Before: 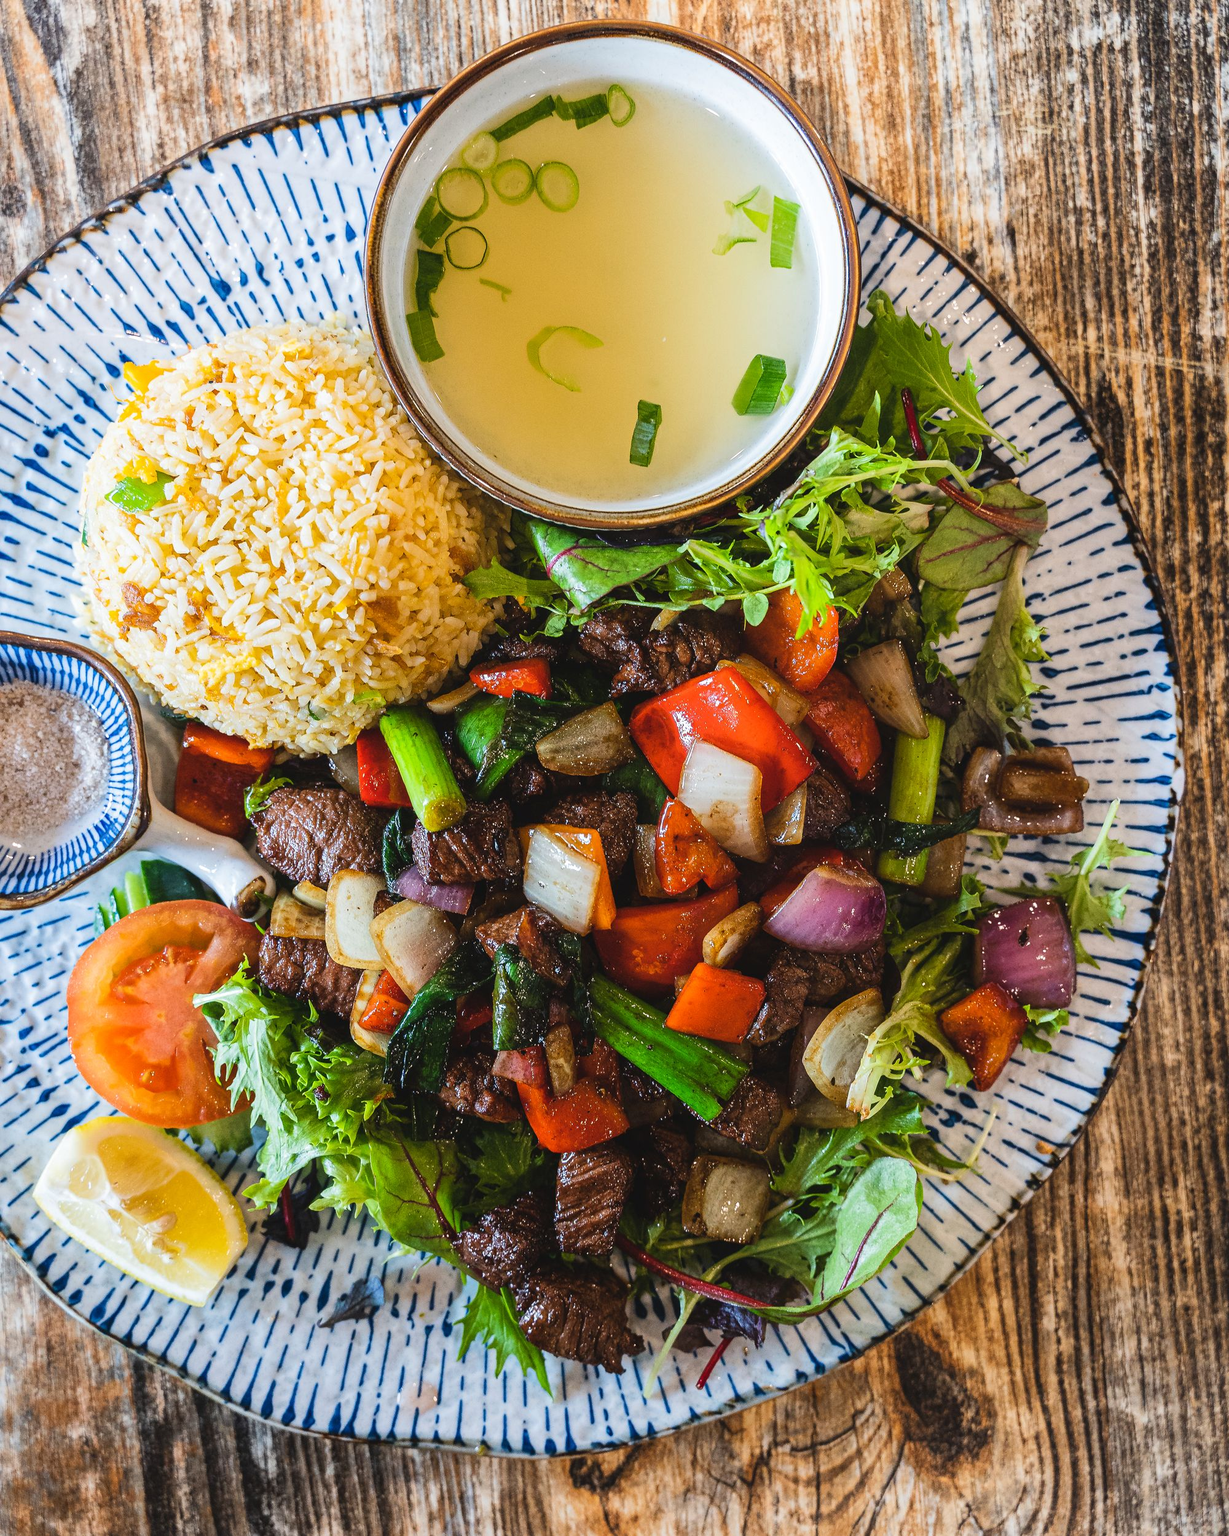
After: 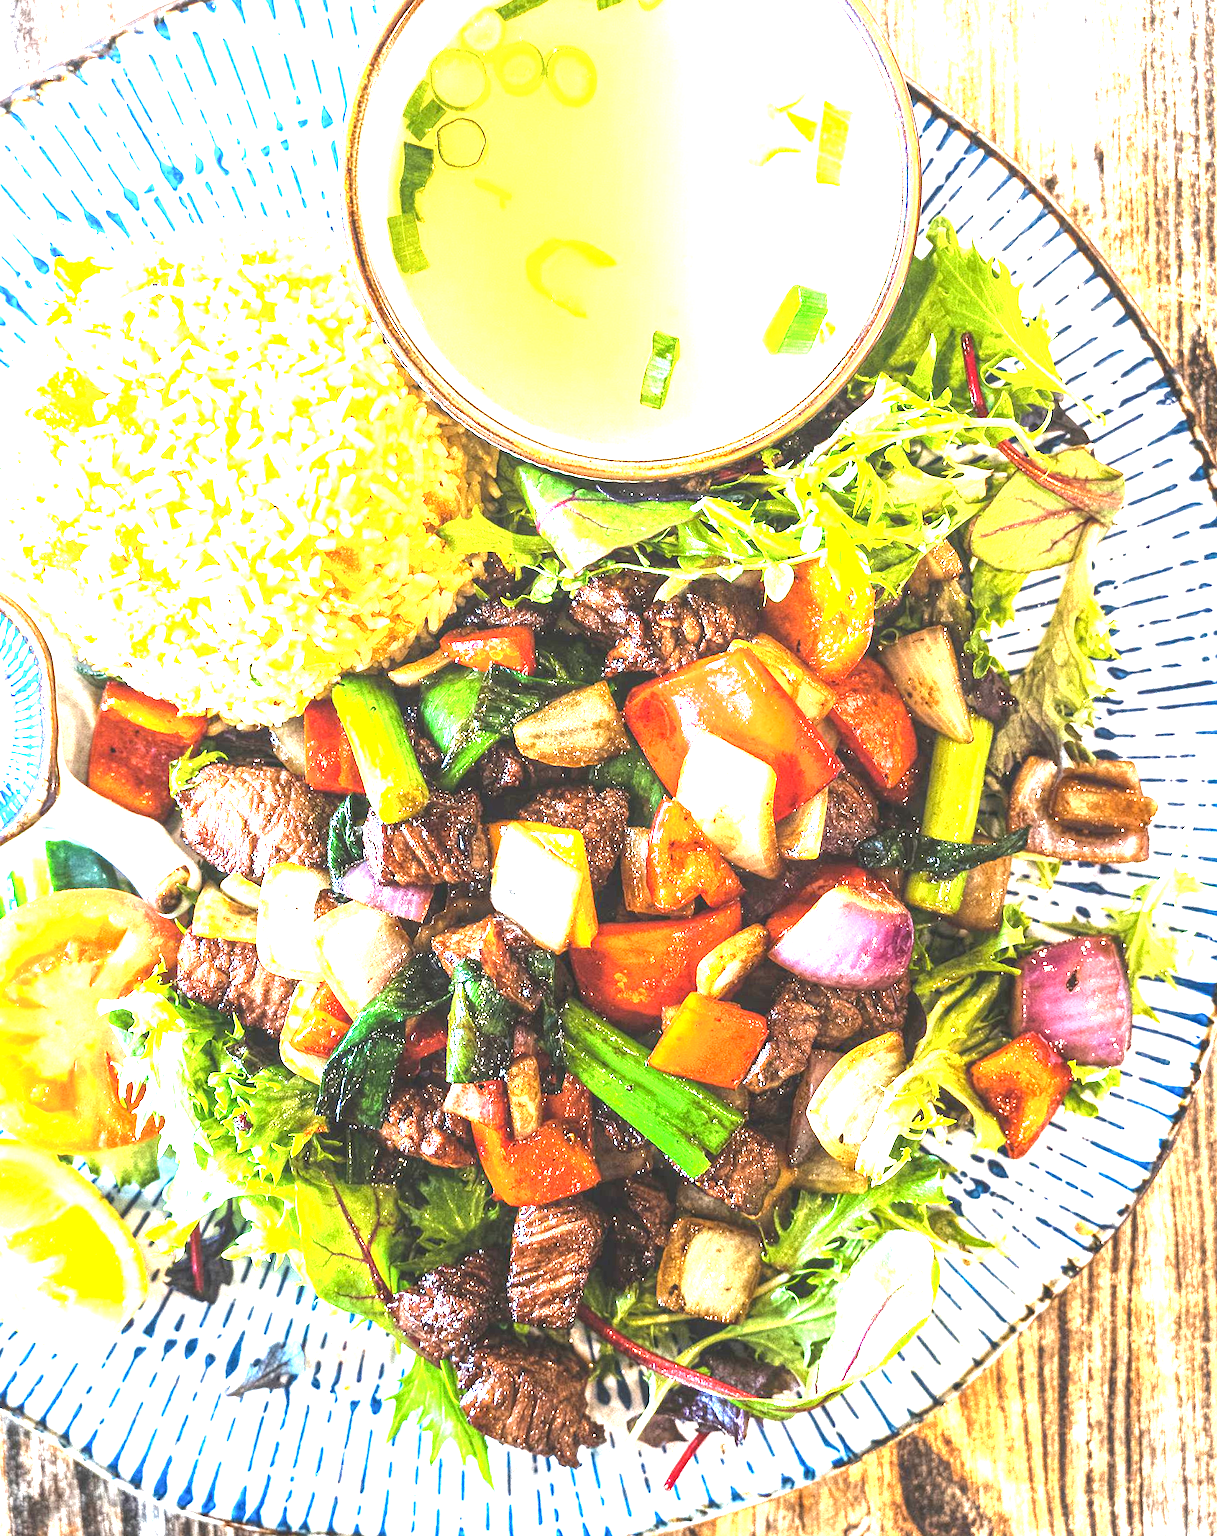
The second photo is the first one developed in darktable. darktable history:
crop and rotate: angle -2.86°, left 5.435%, top 5.185%, right 4.732%, bottom 4.128%
exposure: black level correction 0.001, exposure 2.656 EV, compensate highlight preservation false
local contrast: highlights 99%, shadows 86%, detail 160%, midtone range 0.2
